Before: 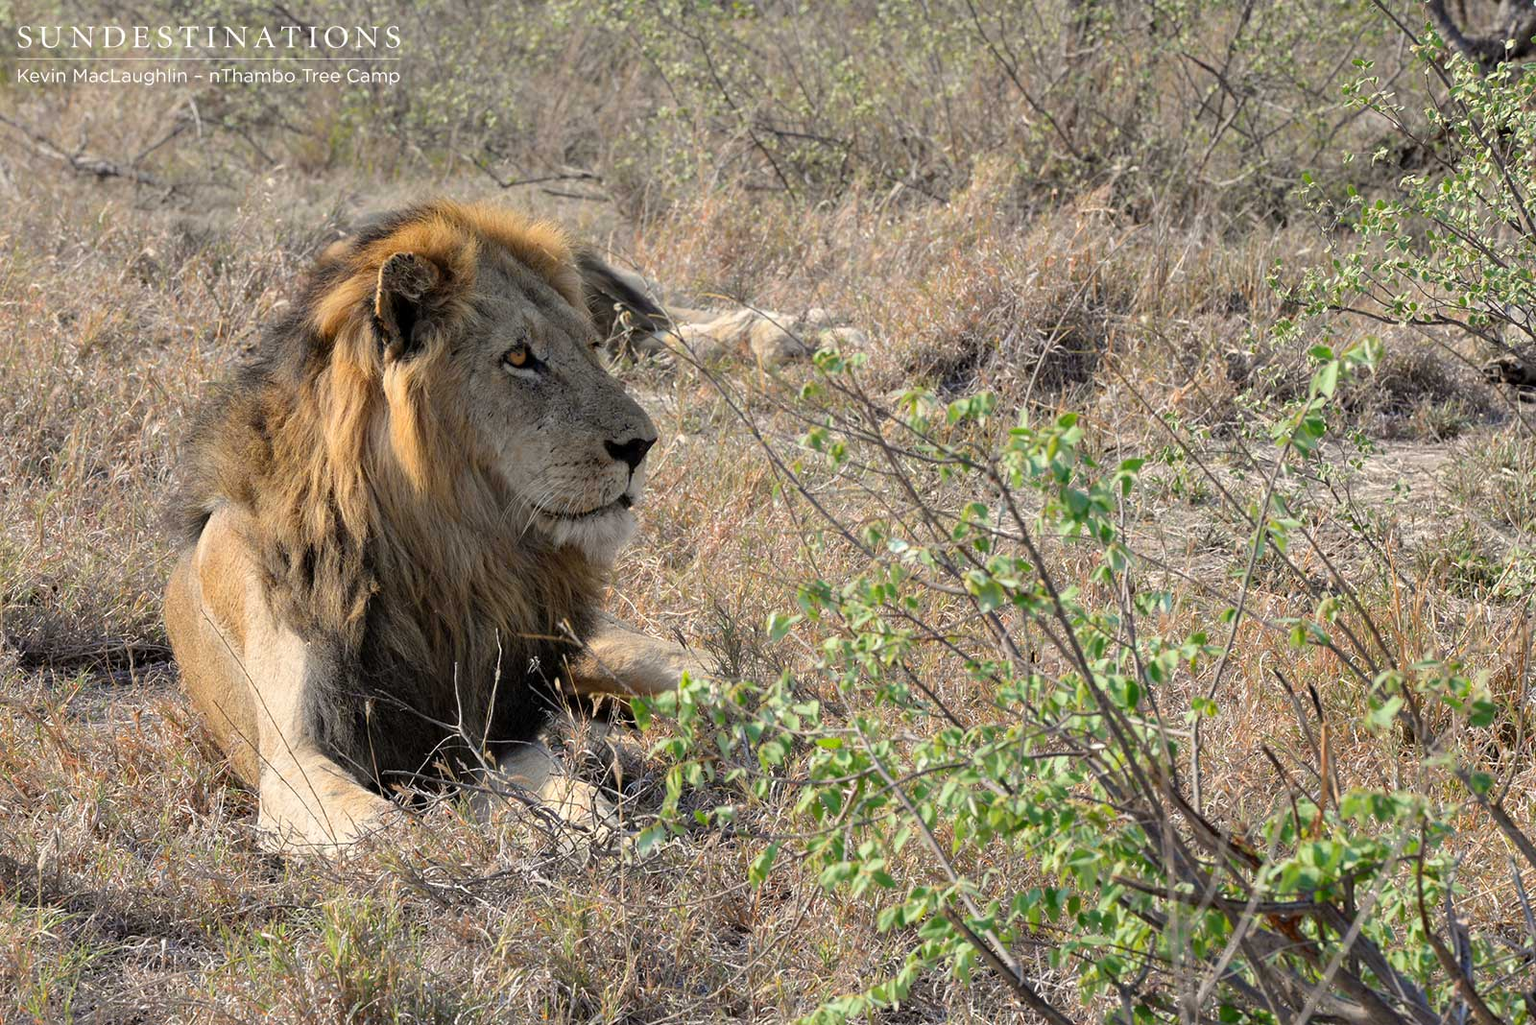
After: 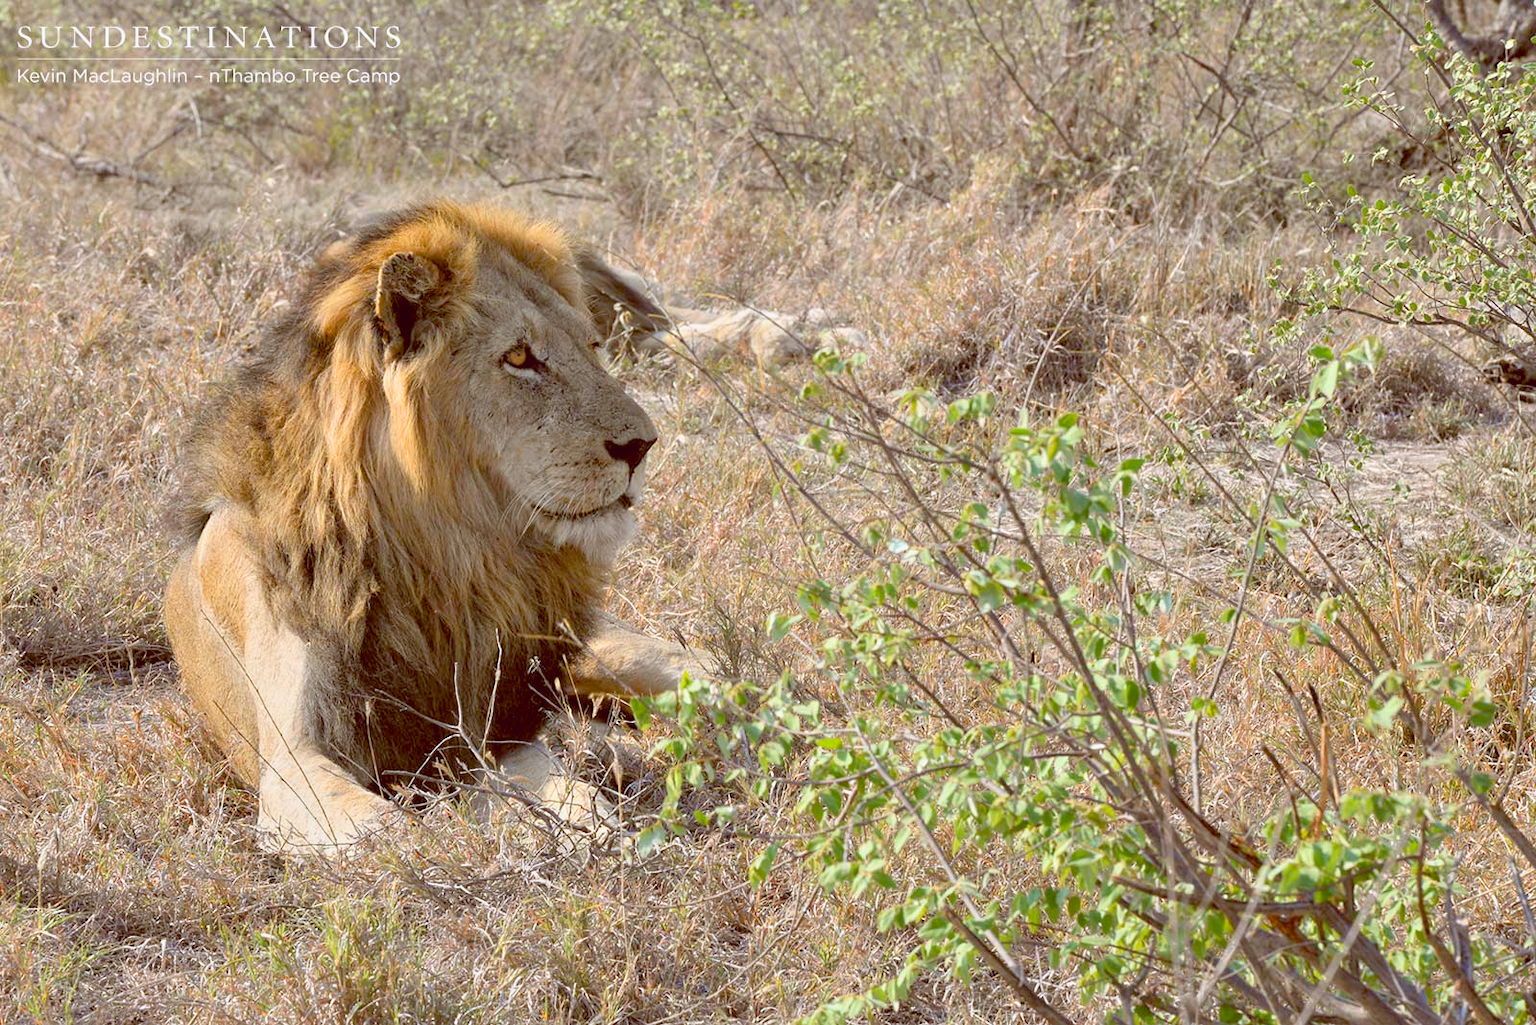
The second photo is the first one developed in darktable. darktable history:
tone equalizer: -8 EV 1 EV, -7 EV 1 EV, -6 EV 1 EV, -5 EV 1 EV, -4 EV 1 EV, -3 EV 0.75 EV, -2 EV 0.5 EV, -1 EV 0.25 EV
color balance: lift [1, 1.011, 0.999, 0.989], gamma [1.109, 1.045, 1.039, 0.955], gain [0.917, 0.936, 0.952, 1.064], contrast 2.32%, contrast fulcrum 19%, output saturation 101%
filmic rgb: black relative exposure -16 EV, white relative exposure 2.93 EV, hardness 10.04, color science v6 (2022)
